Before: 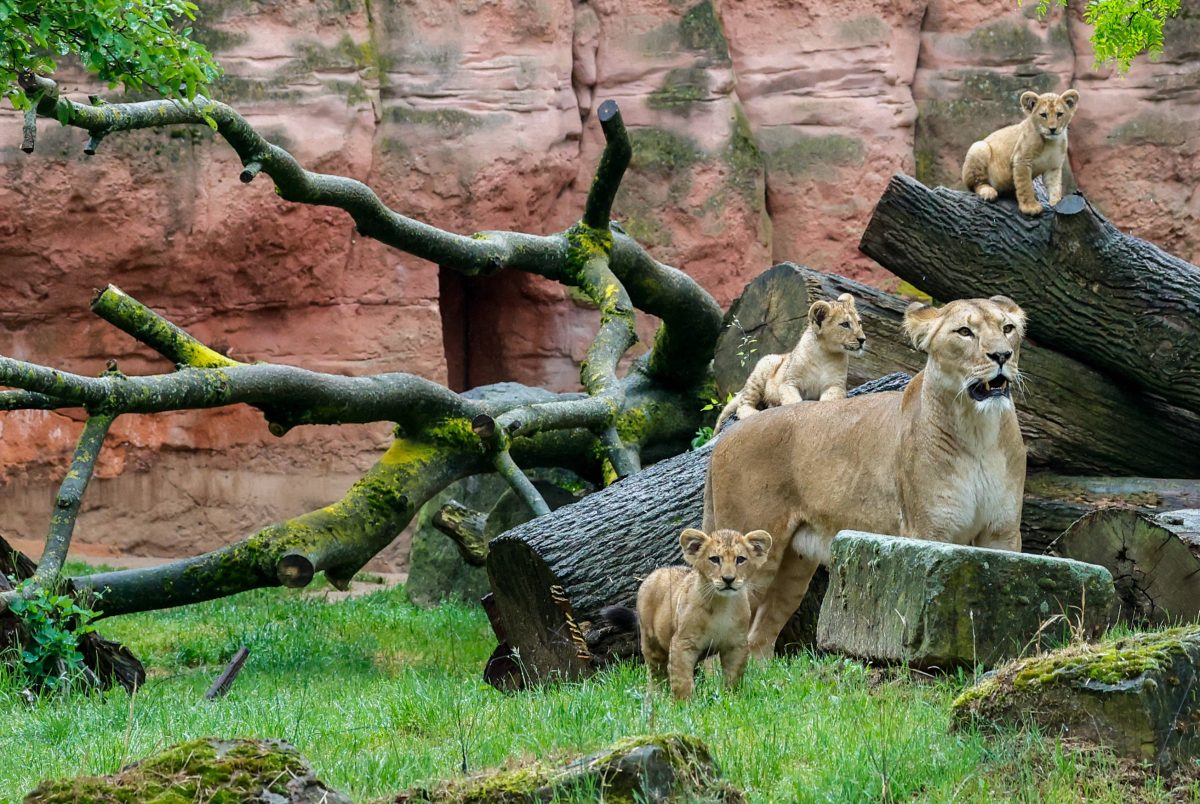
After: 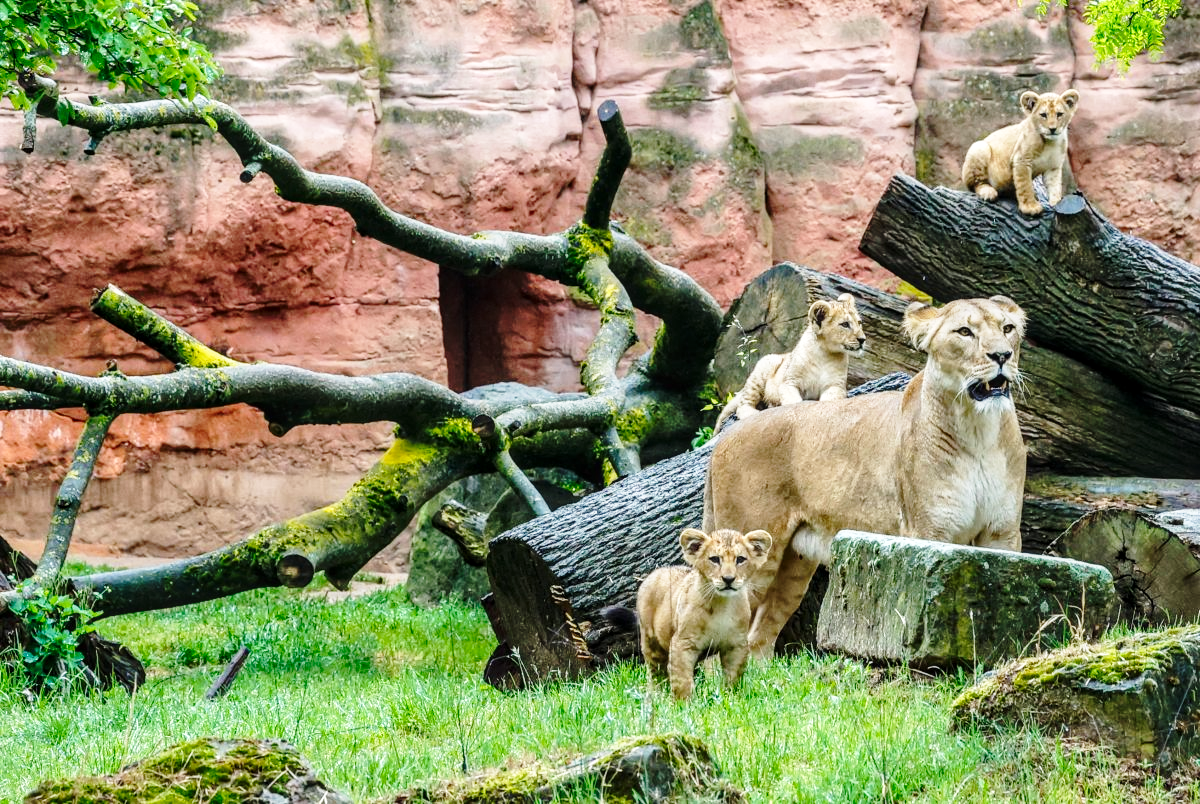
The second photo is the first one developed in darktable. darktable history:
base curve: curves: ch0 [(0, 0) (0.028, 0.03) (0.121, 0.232) (0.46, 0.748) (0.859, 0.968) (1, 1)], preserve colors none
local contrast: on, module defaults
